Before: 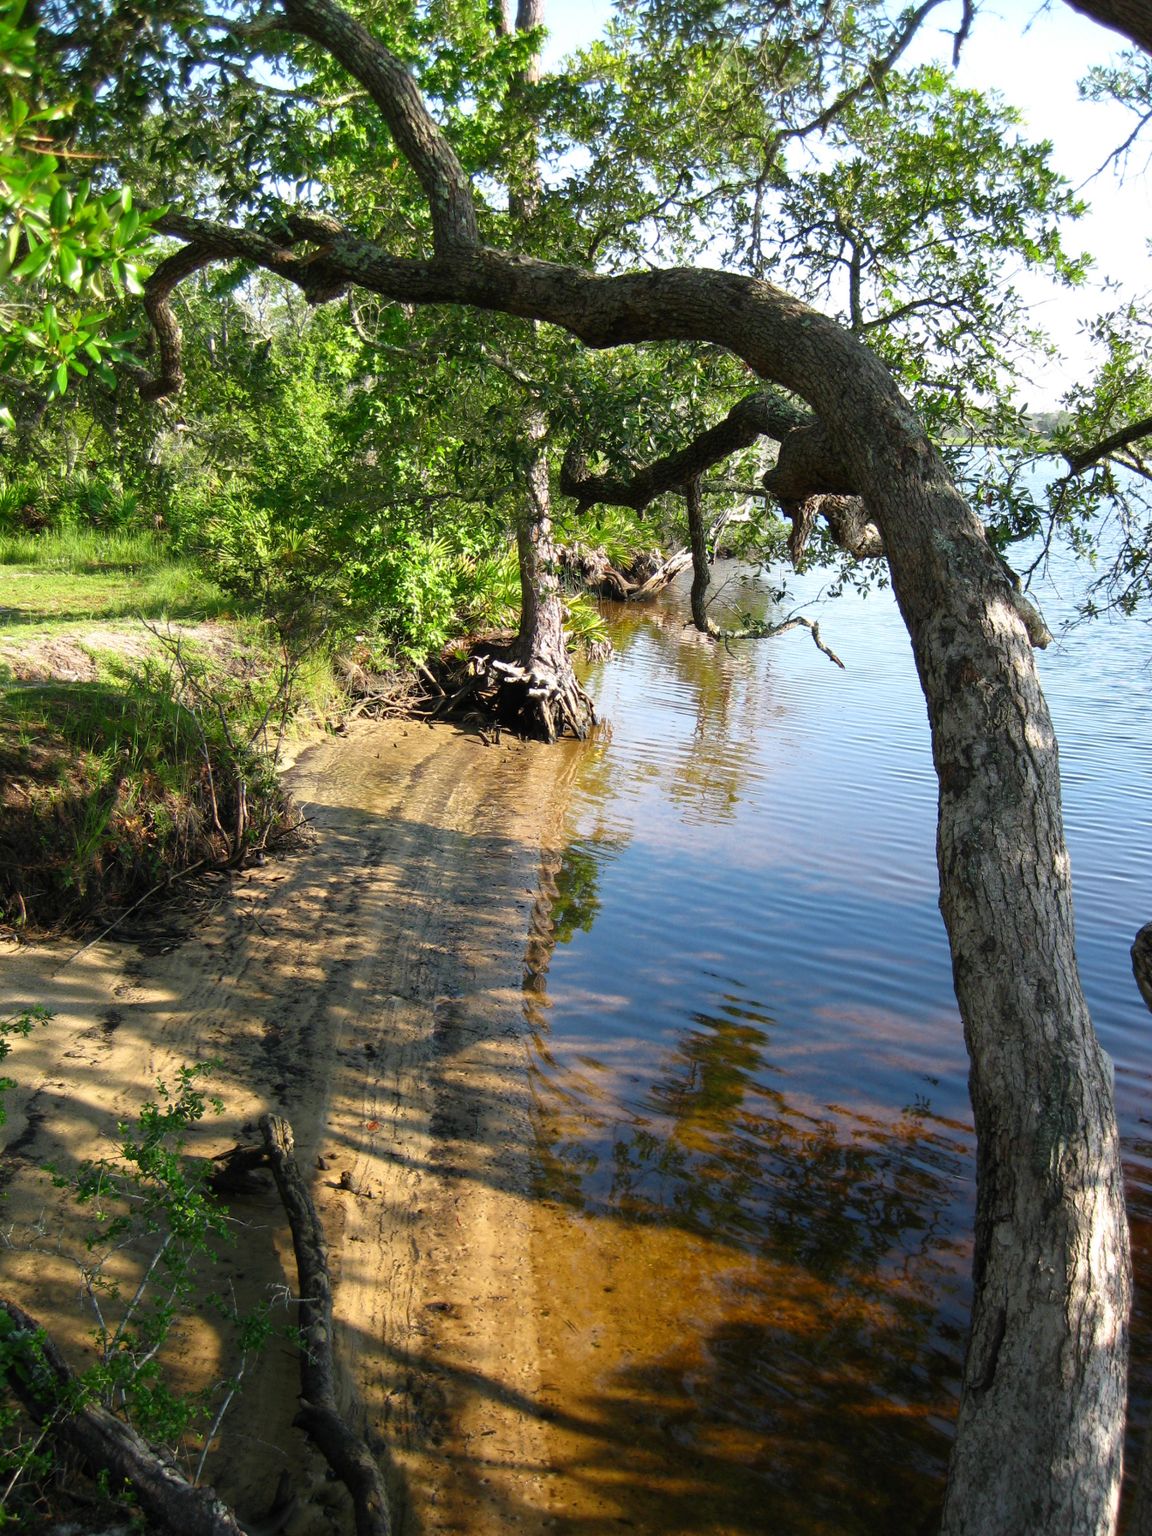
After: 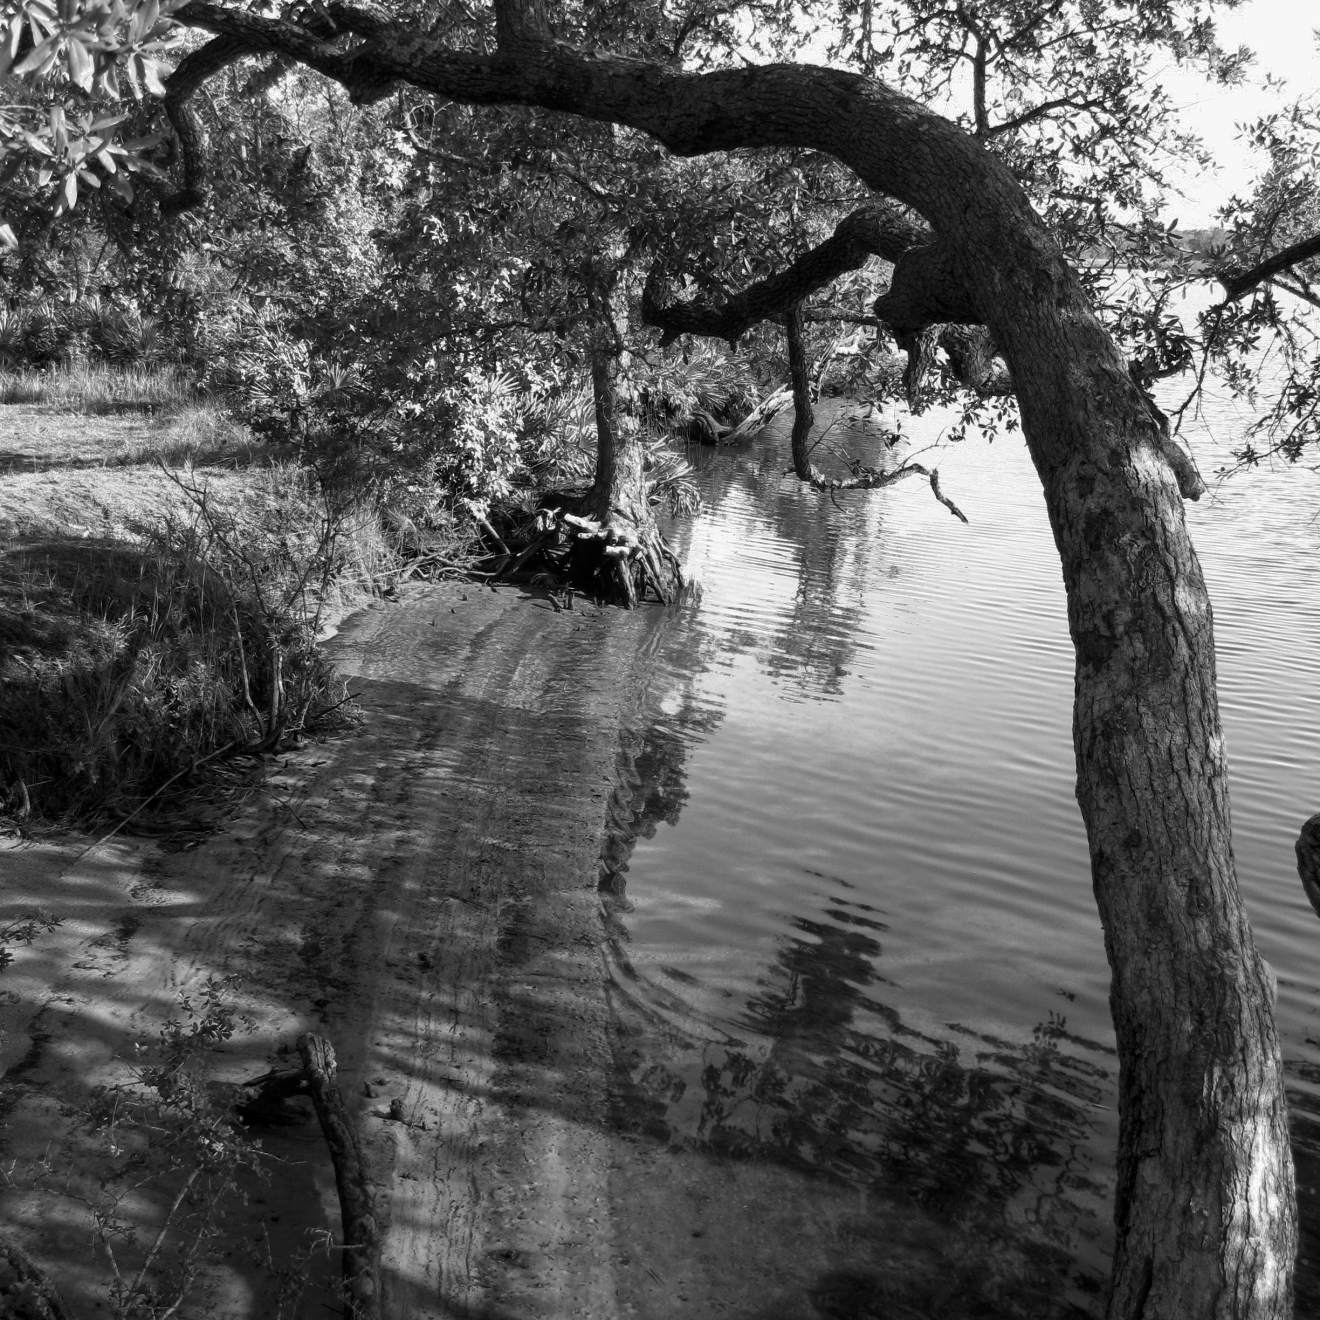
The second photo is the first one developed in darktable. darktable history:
color zones: curves: ch0 [(0.002, 0.589) (0.107, 0.484) (0.146, 0.249) (0.217, 0.352) (0.309, 0.525) (0.39, 0.404) (0.455, 0.169) (0.597, 0.055) (0.724, 0.212) (0.775, 0.691) (0.869, 0.571) (1, 0.587)]; ch1 [(0, 0) (0.143, 0) (0.286, 0) (0.429, 0) (0.571, 0) (0.714, 0) (0.857, 0)]
local contrast: highlights 100%, shadows 100%, detail 120%, midtone range 0.2
crop: top 13.819%, bottom 11.169%
color correction: highlights a* 9.03, highlights b* 8.71, shadows a* 40, shadows b* 40, saturation 0.8
